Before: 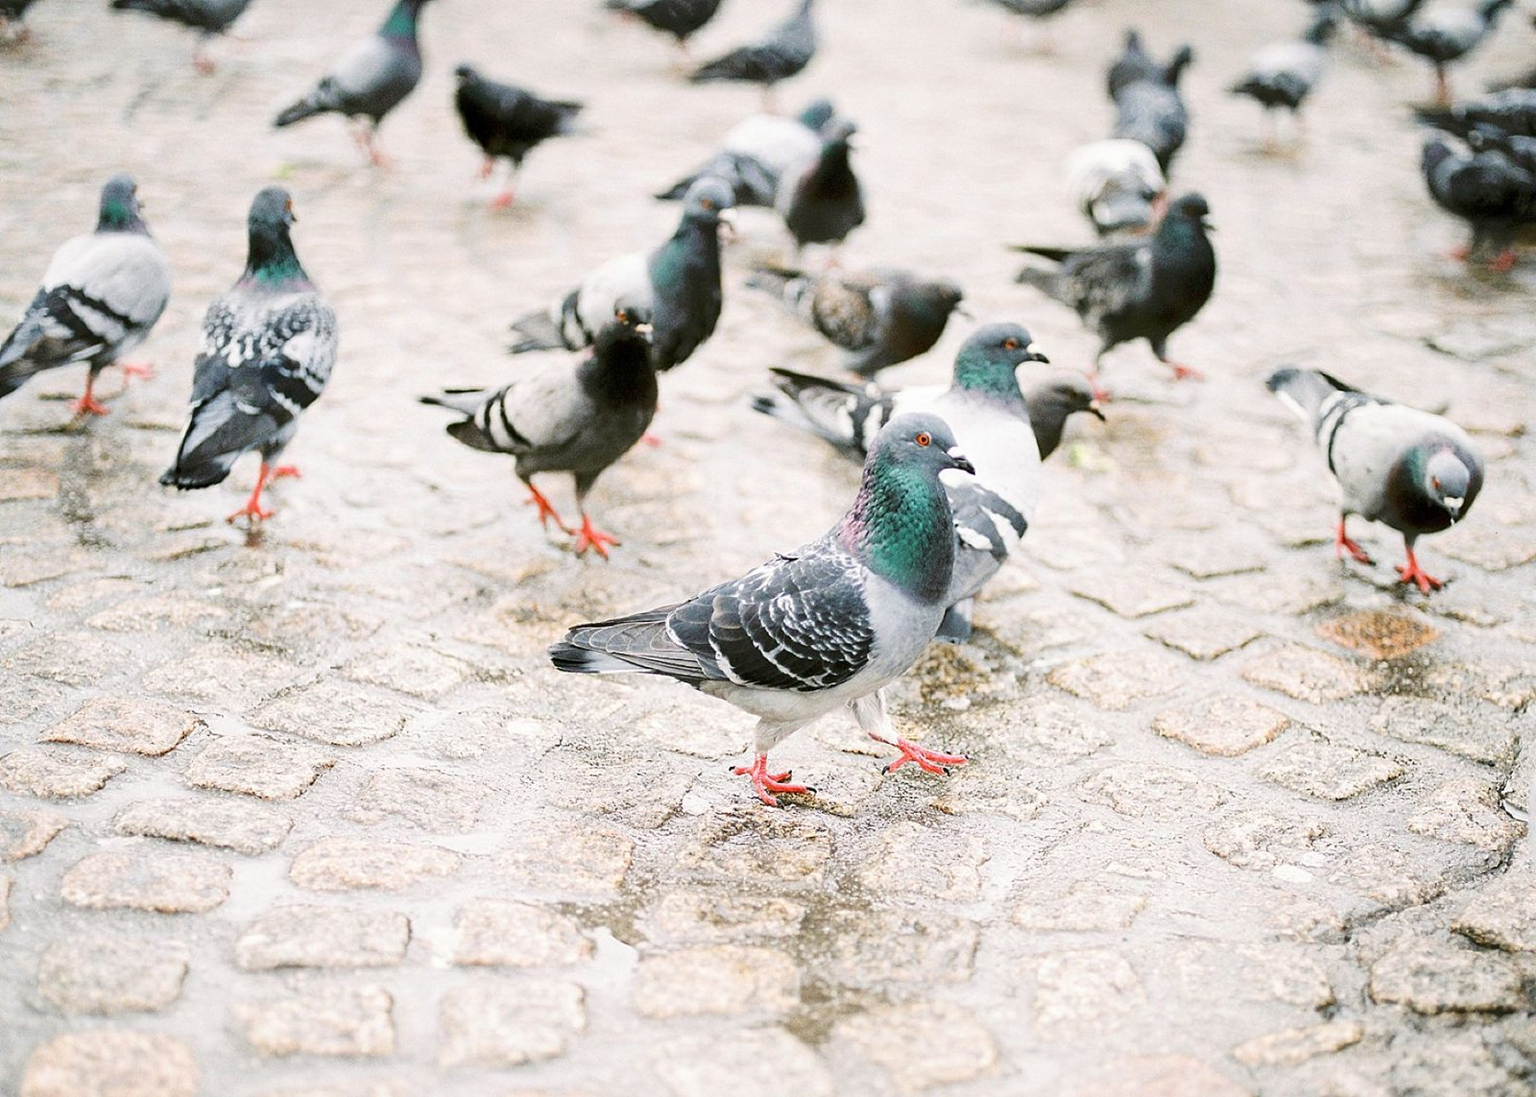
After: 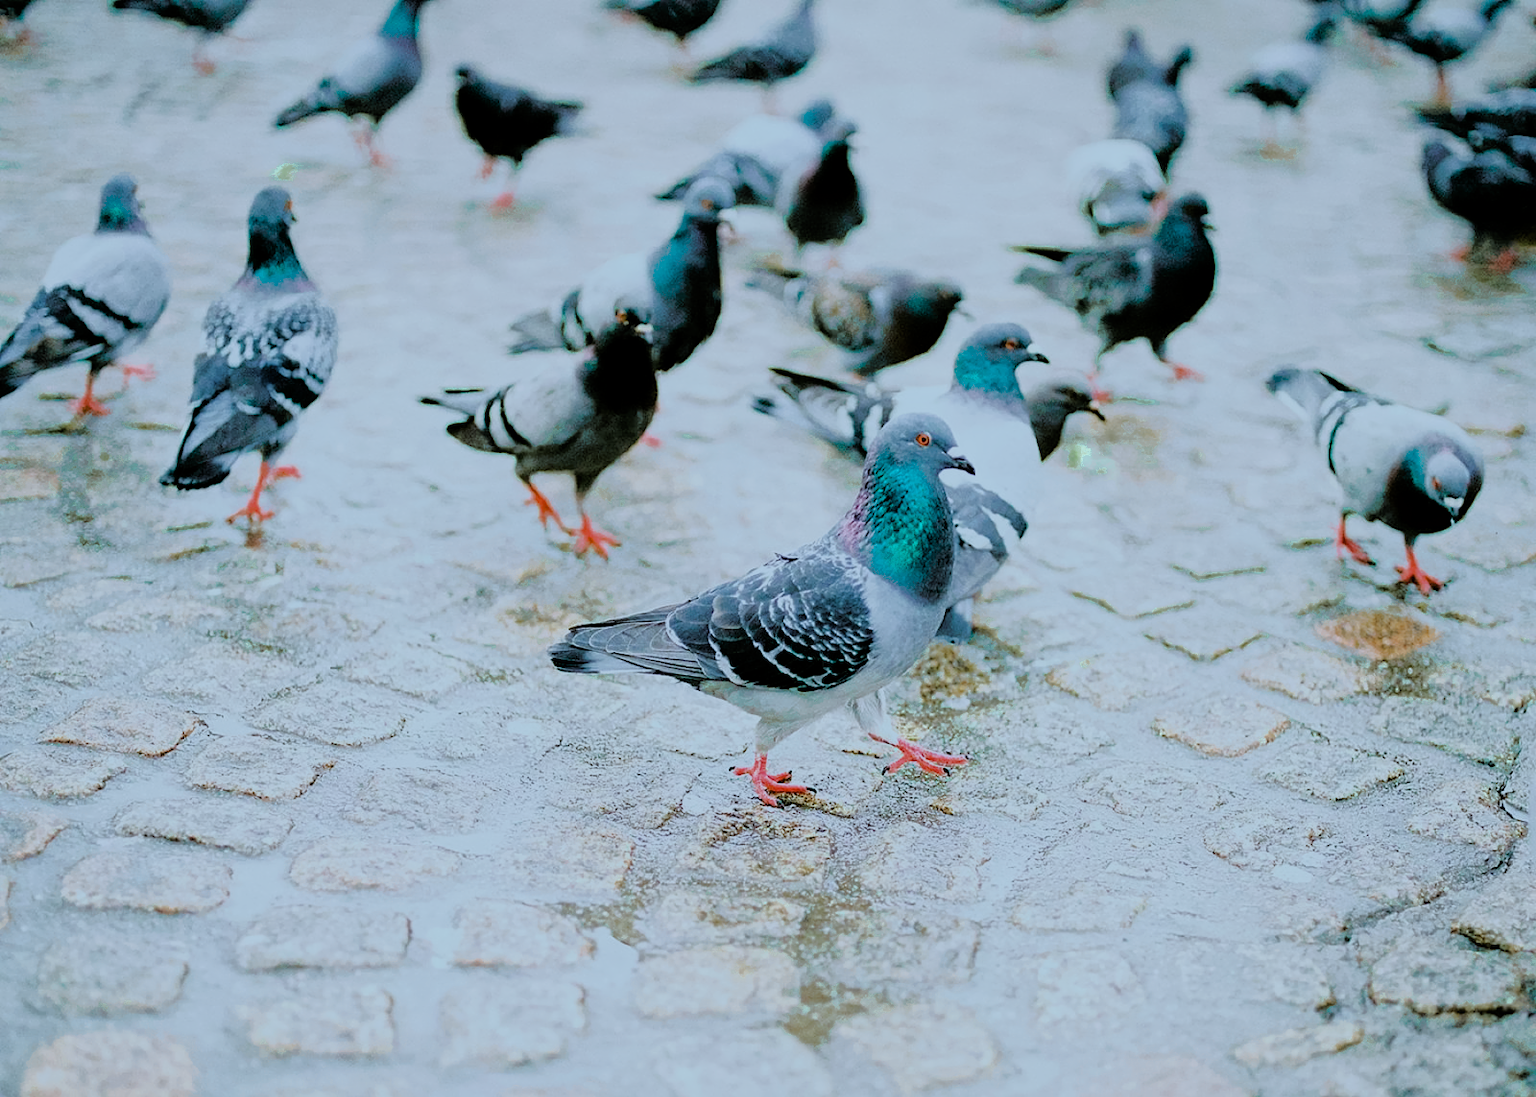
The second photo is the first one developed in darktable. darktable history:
color calibration: illuminant Planckian (black body), x 0.375, y 0.373, temperature 4117 K
filmic rgb: black relative exposure -4.14 EV, white relative exposure 5.1 EV, hardness 2.11, contrast 1.165
denoise (profiled): preserve shadows 1.35, scattering 0.011, a [-1, 0, 0], compensate highlight preservation false
color zones: curves: ch0 [(0.25, 0.5) (0.423, 0.5) (0.443, 0.5) (0.521, 0.756) (0.568, 0.5) (0.576, 0.5) (0.75, 0.5)]; ch1 [(0.25, 0.5) (0.423, 0.5) (0.443, 0.5) (0.539, 0.873) (0.624, 0.565) (0.631, 0.5) (0.75, 0.5)]
tone curve: curves: ch0 [(0, 0) (0.48, 0.431) (0.7, 0.609) (0.864, 0.854) (1, 1)]
color balance rgb: linear chroma grading › global chroma 9.31%, global vibrance 41.49%
velvia: on, module defaults
